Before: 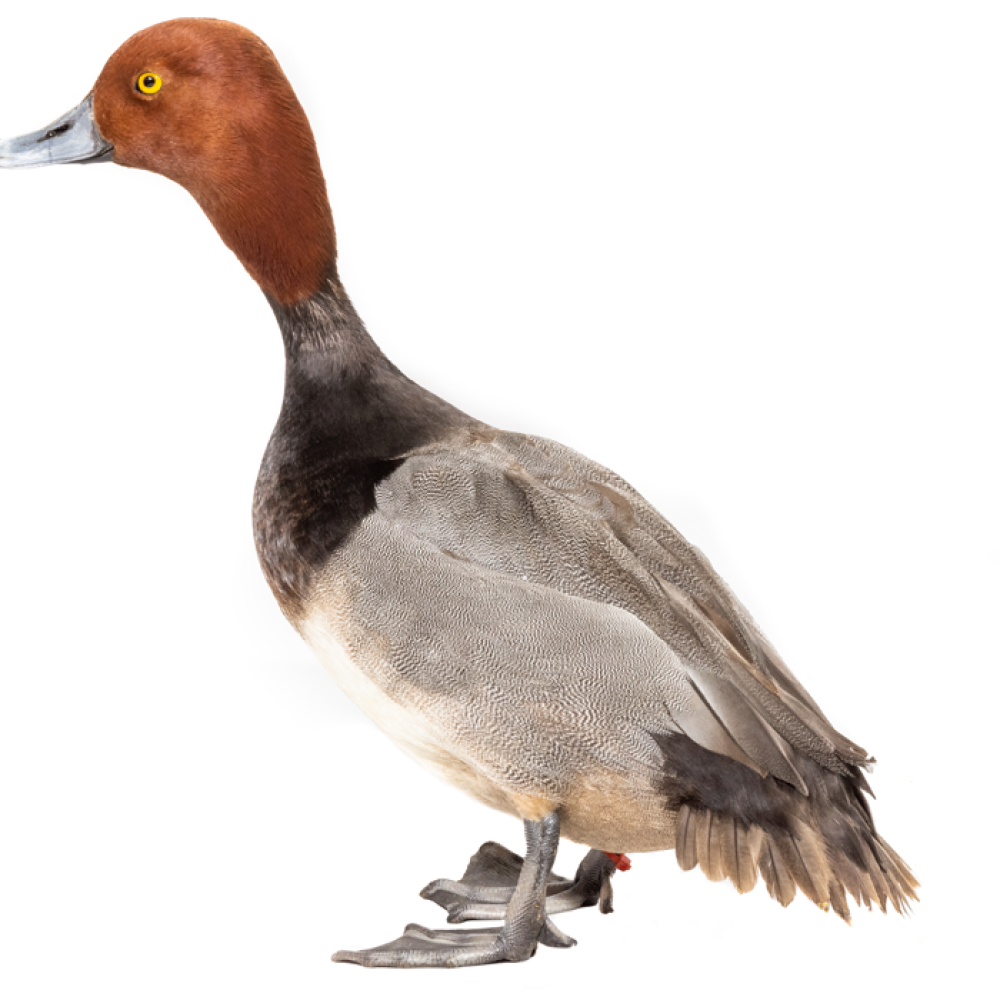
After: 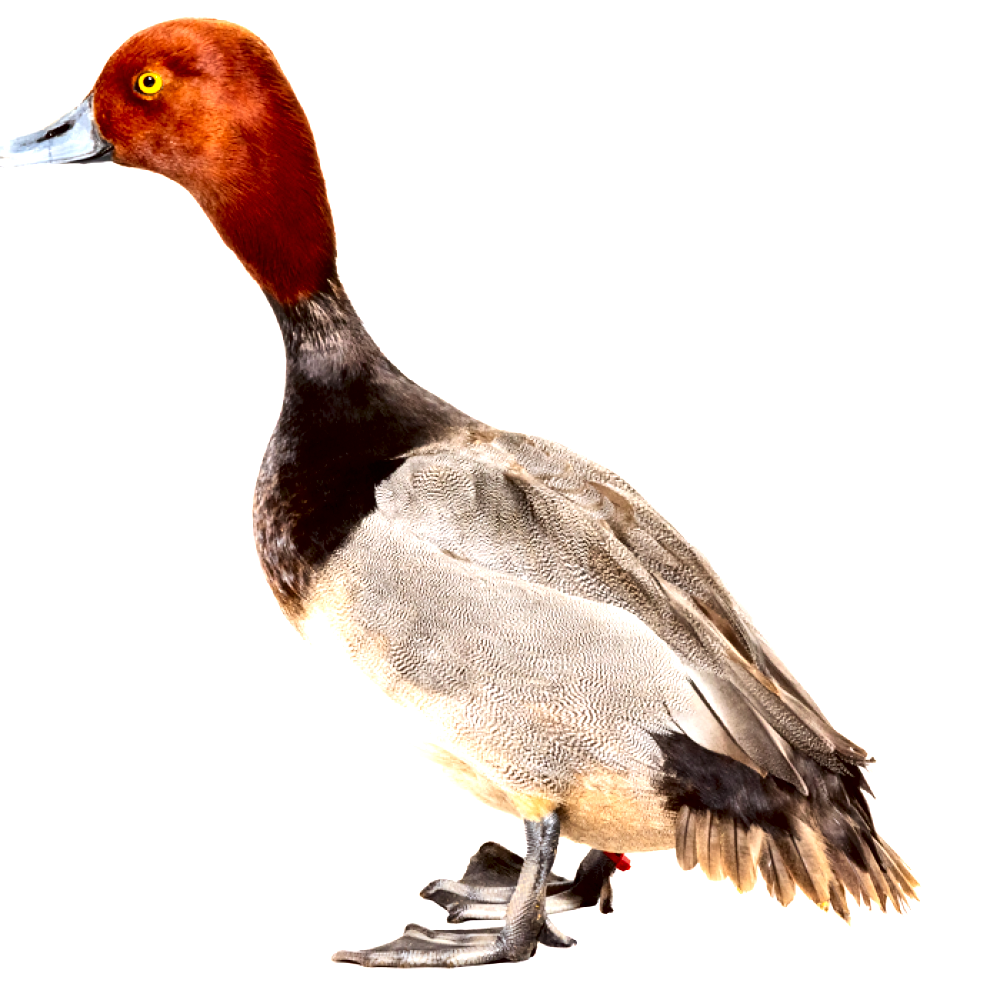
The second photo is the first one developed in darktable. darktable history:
contrast brightness saturation: contrast 0.159, saturation 0.32
exposure: exposure 0.667 EV, compensate highlight preservation false
contrast equalizer: y [[0.6 ×6], [0.55 ×6], [0 ×6], [0 ×6], [0 ×6]]
